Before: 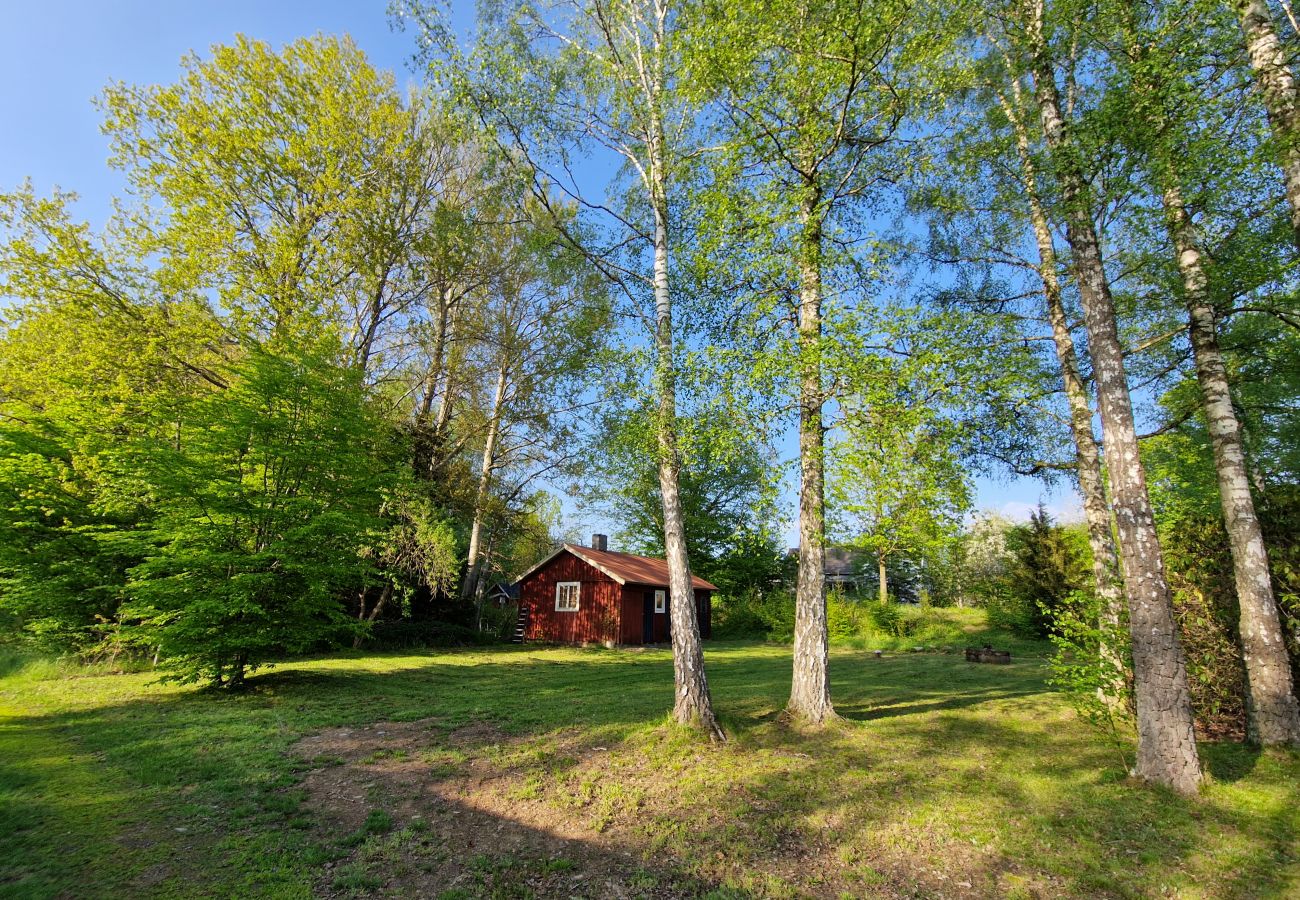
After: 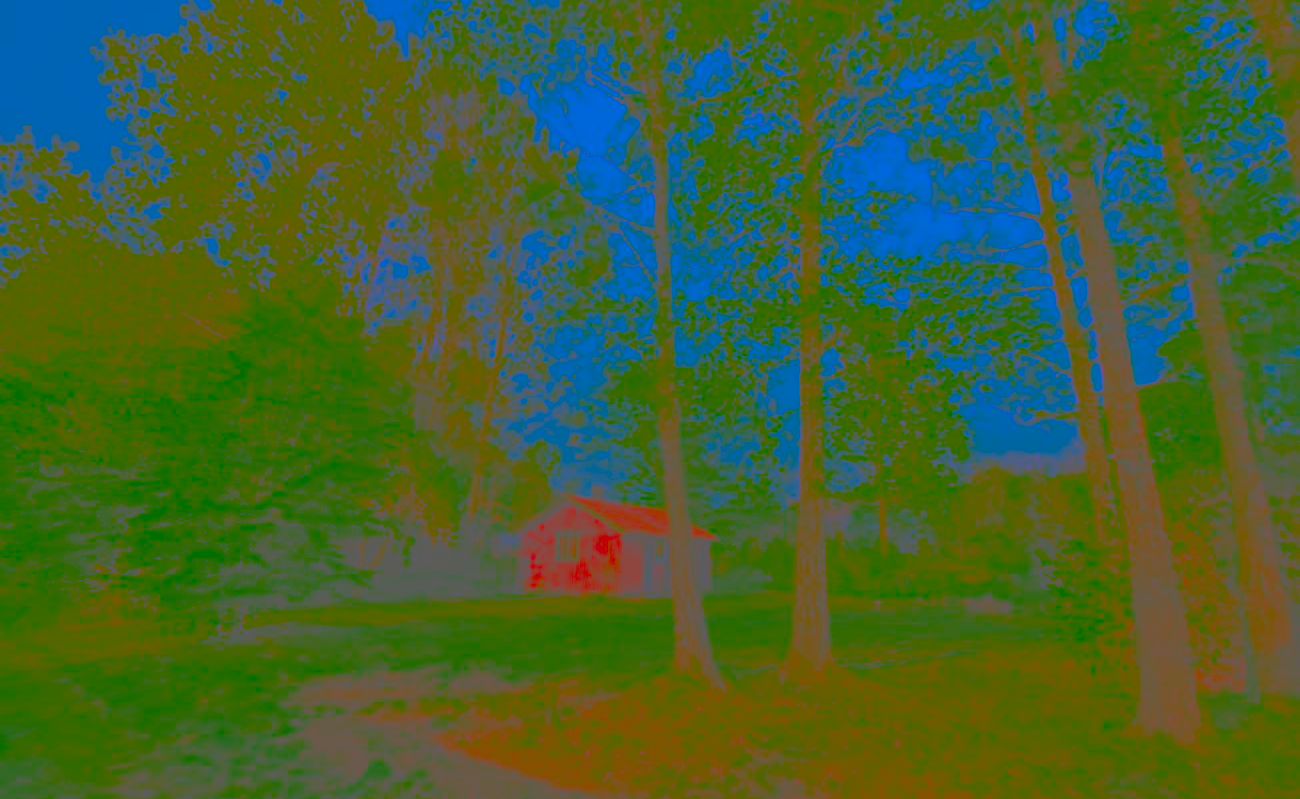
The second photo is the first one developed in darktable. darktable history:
sharpen: on, module defaults
contrast brightness saturation: contrast -0.99, brightness -0.17, saturation 0.75
crop and rotate: top 5.609%, bottom 5.609%
